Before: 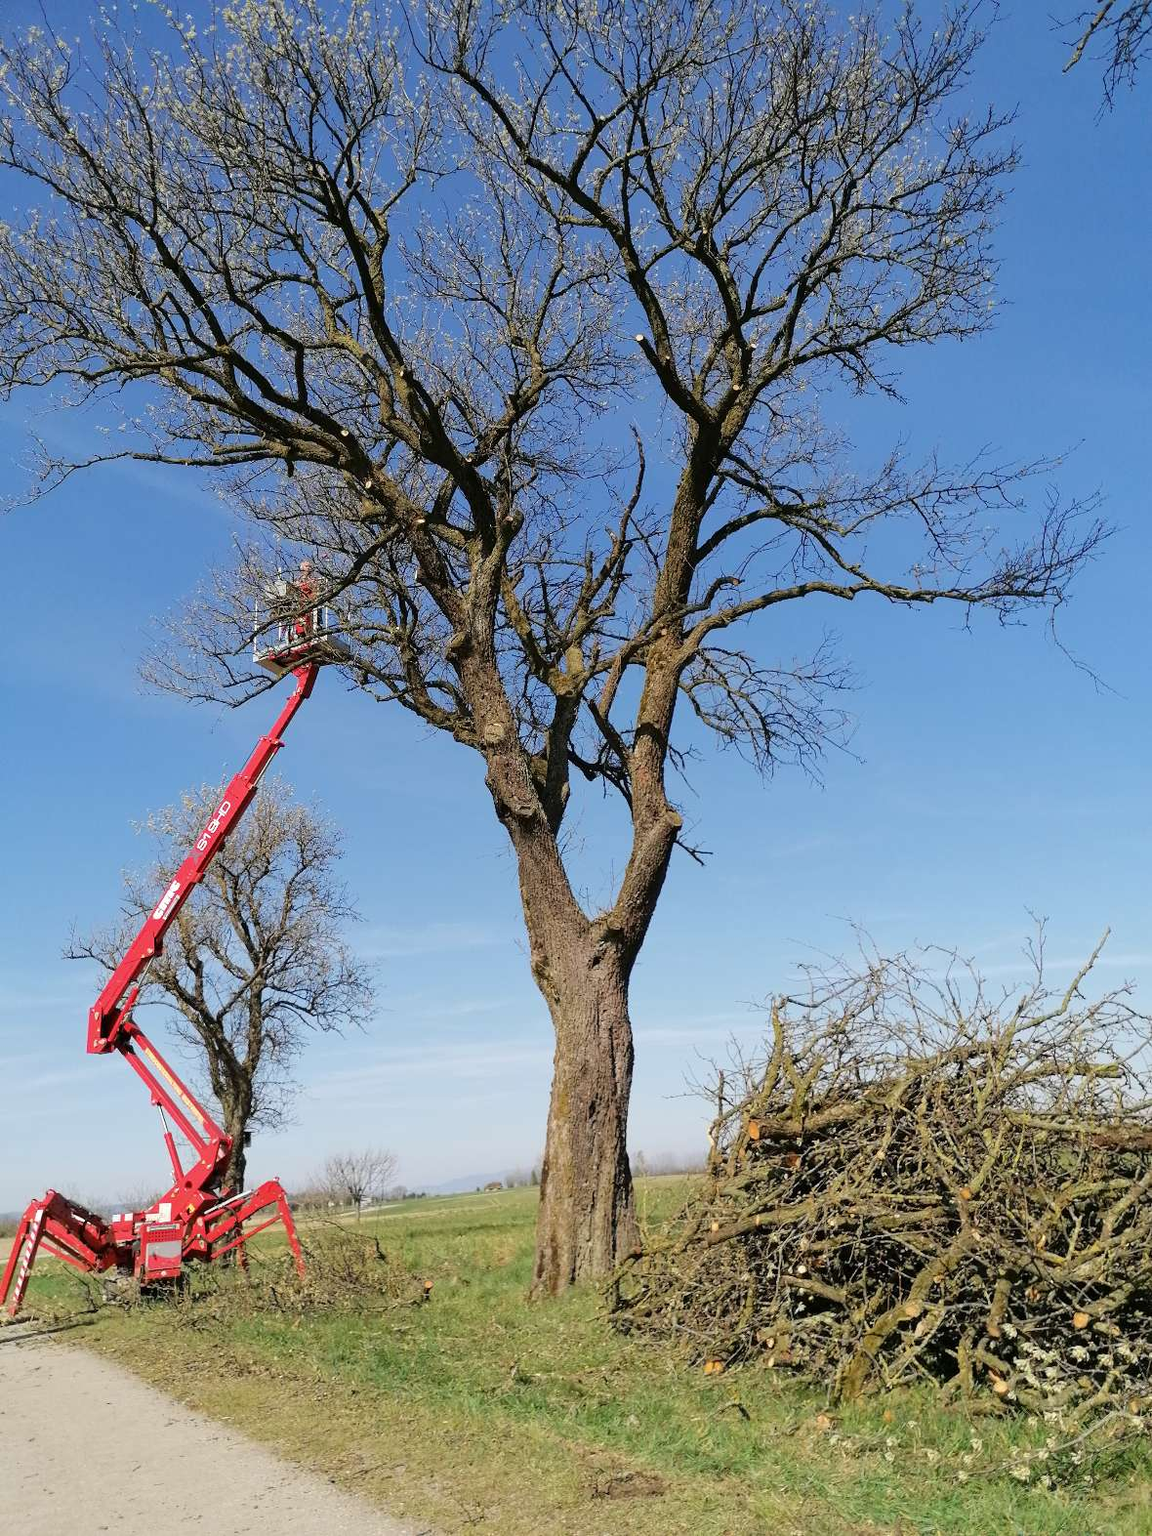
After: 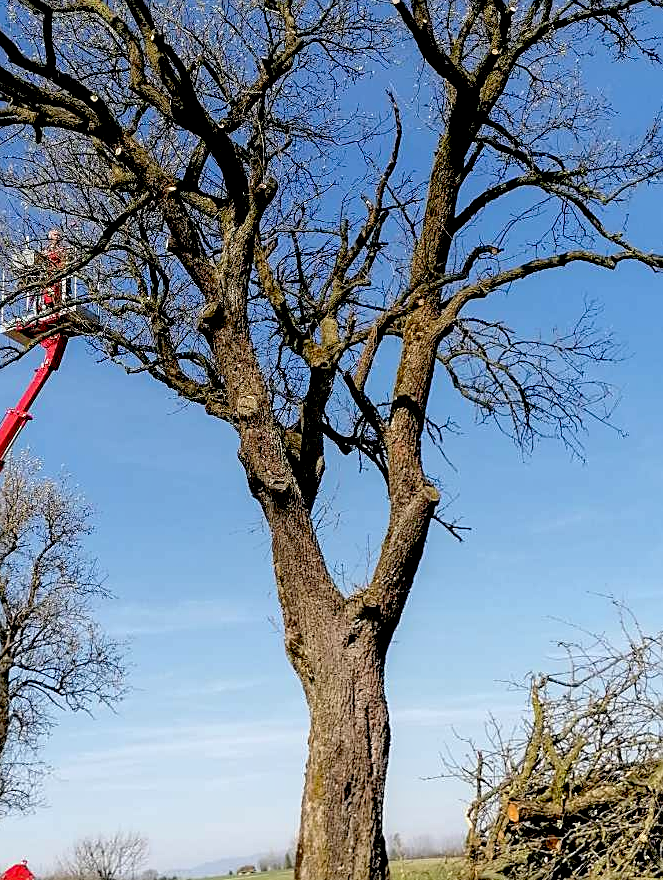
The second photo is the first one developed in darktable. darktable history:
exposure: black level correction 0.024, exposure 0.184 EV, compensate highlight preservation false
local contrast: on, module defaults
sharpen: on, module defaults
crop and rotate: left 21.964%, top 21.992%, right 21.778%, bottom 22.03%
